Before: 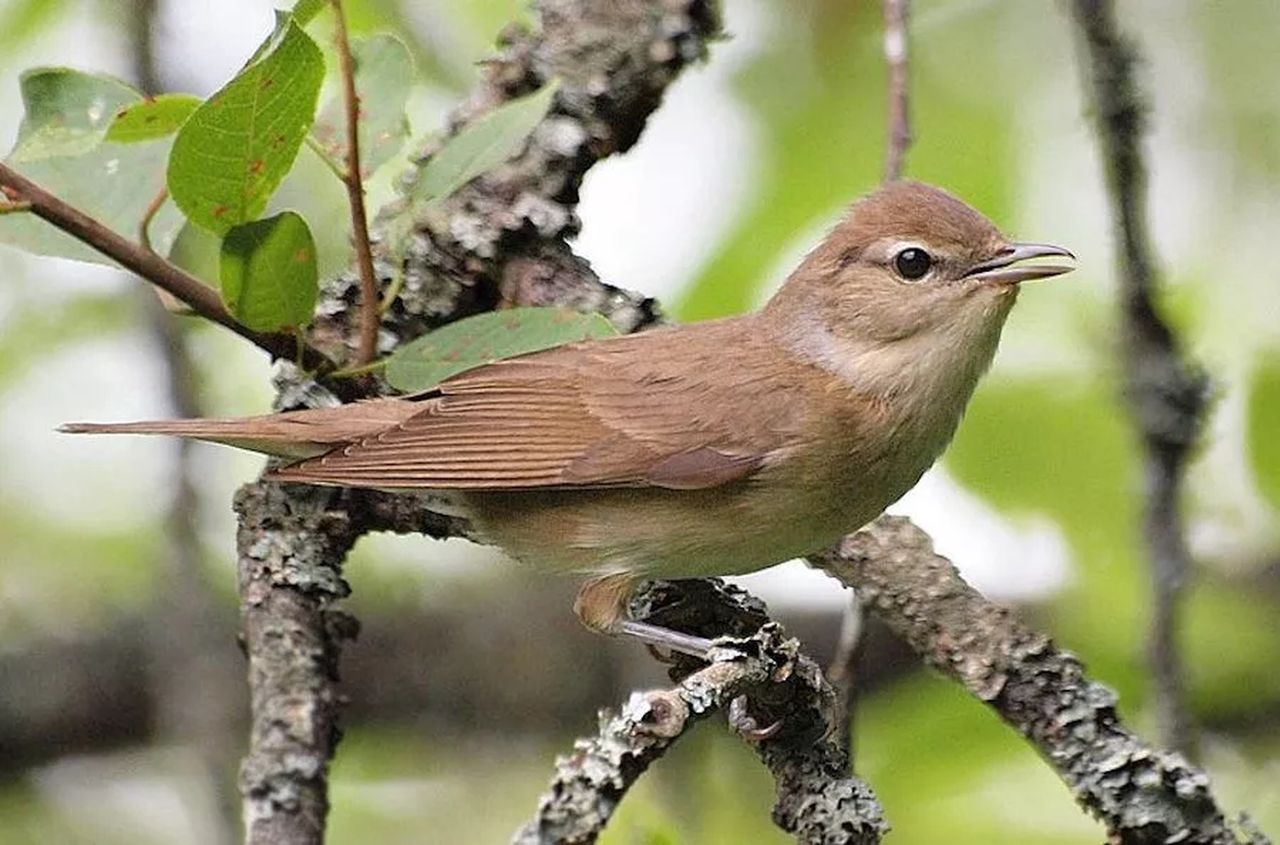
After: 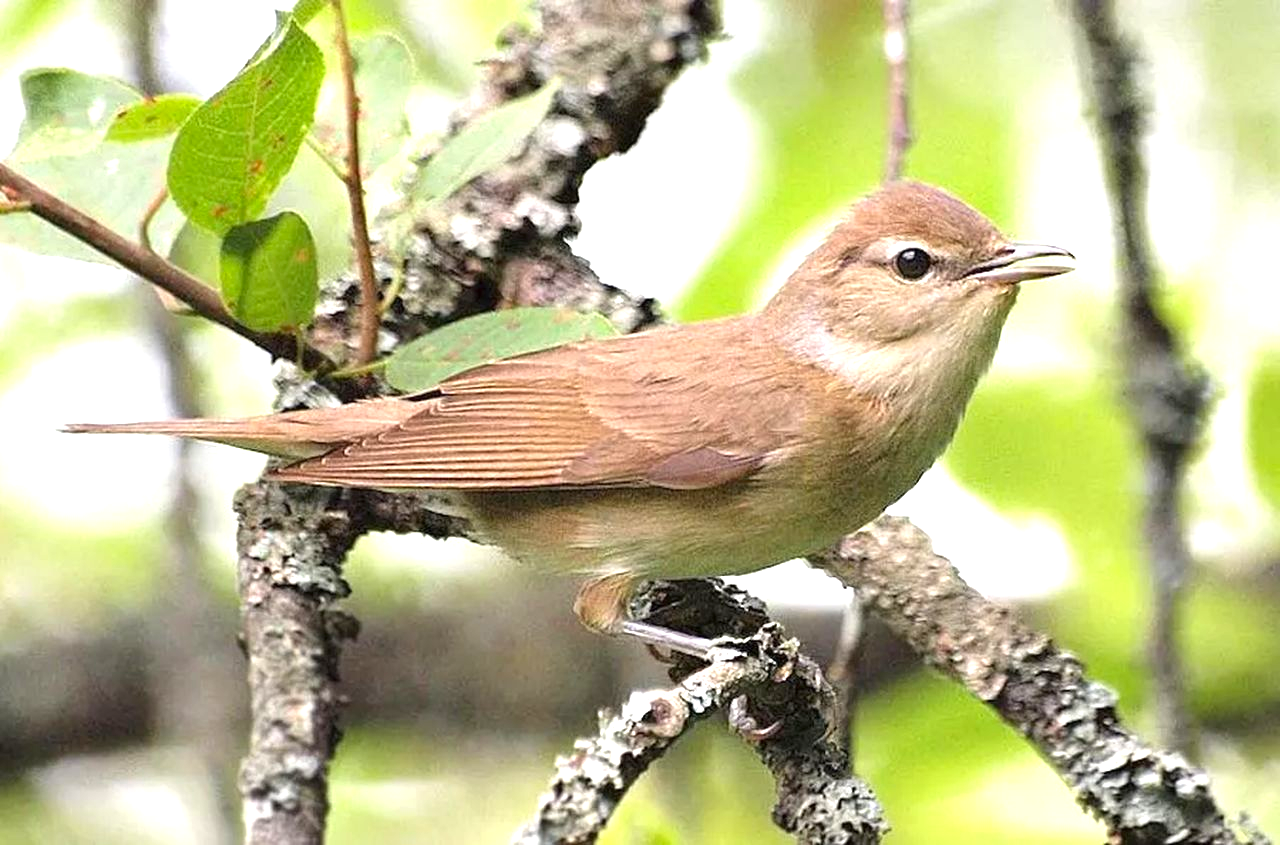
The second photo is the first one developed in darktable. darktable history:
exposure: exposure 0.951 EV, compensate highlight preservation false
color correction: highlights b* -0.041, saturation 1.06
